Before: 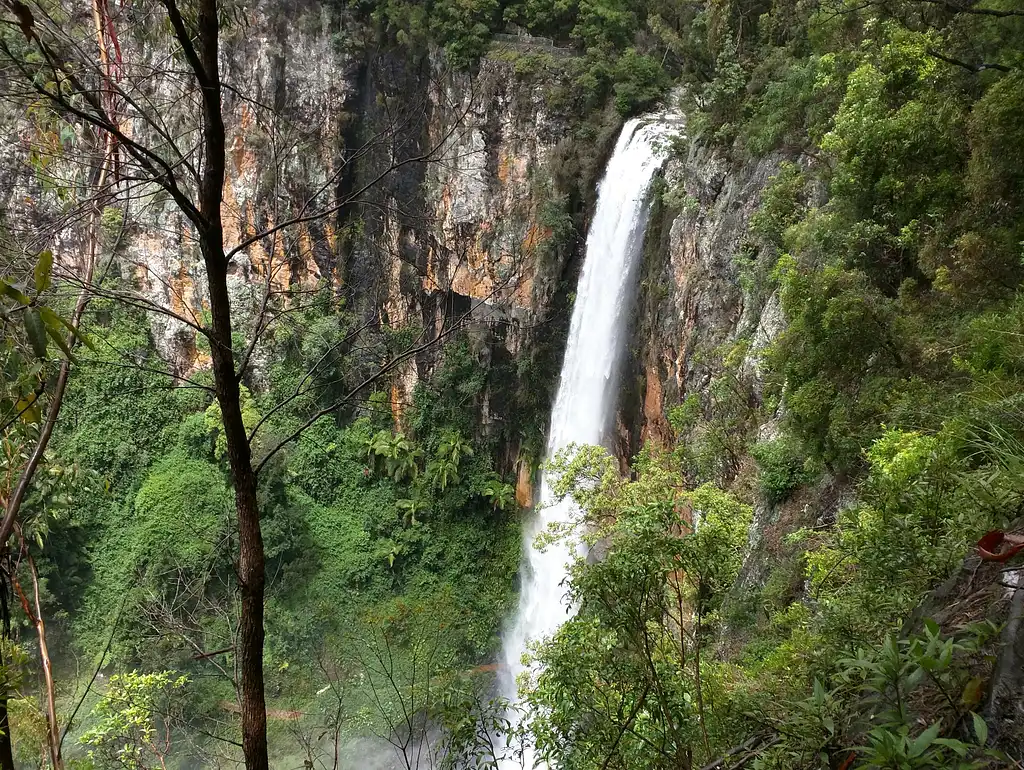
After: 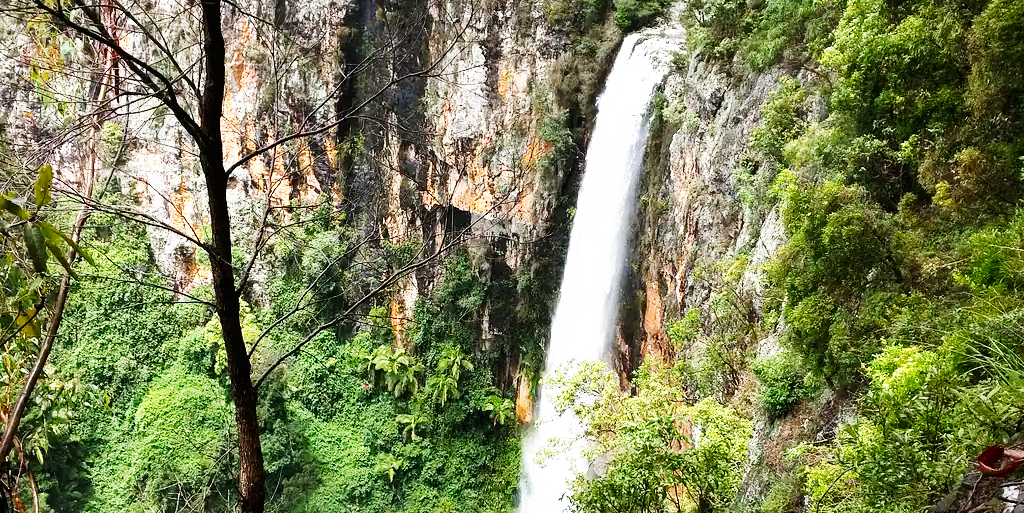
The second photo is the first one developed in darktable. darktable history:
crop: top 11.166%, bottom 22.168%
base curve: curves: ch0 [(0, 0) (0.007, 0.004) (0.027, 0.03) (0.046, 0.07) (0.207, 0.54) (0.442, 0.872) (0.673, 0.972) (1, 1)], preserve colors none
